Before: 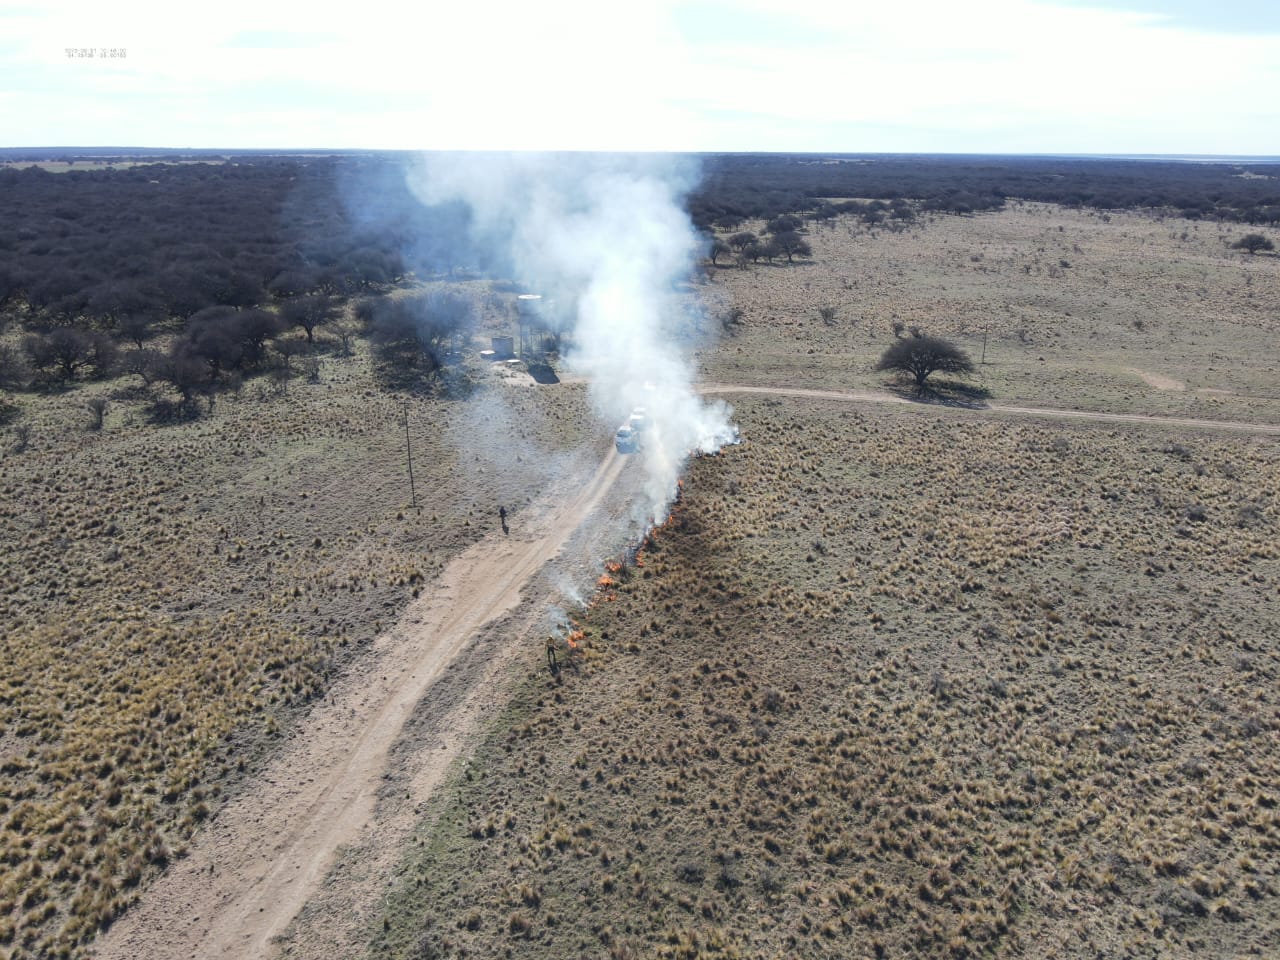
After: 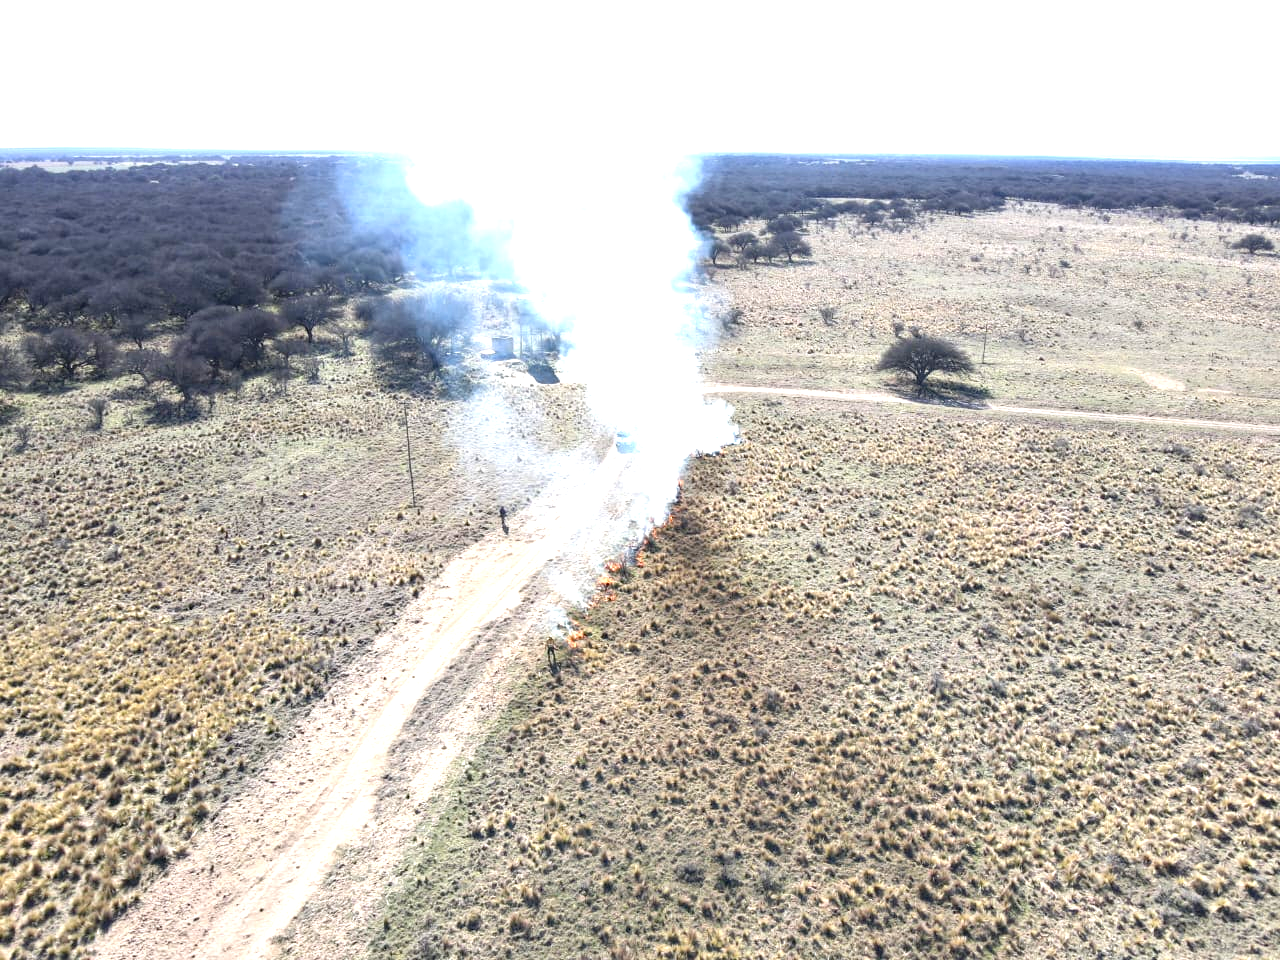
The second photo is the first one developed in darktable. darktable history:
haze removal: on, module defaults
exposure: exposure 0.996 EV, compensate highlight preservation false
tone equalizer: -8 EV -0.386 EV, -7 EV -0.391 EV, -6 EV -0.341 EV, -5 EV -0.233 EV, -3 EV 0.237 EV, -2 EV 0.357 EV, -1 EV 0.386 EV, +0 EV 0.417 EV
